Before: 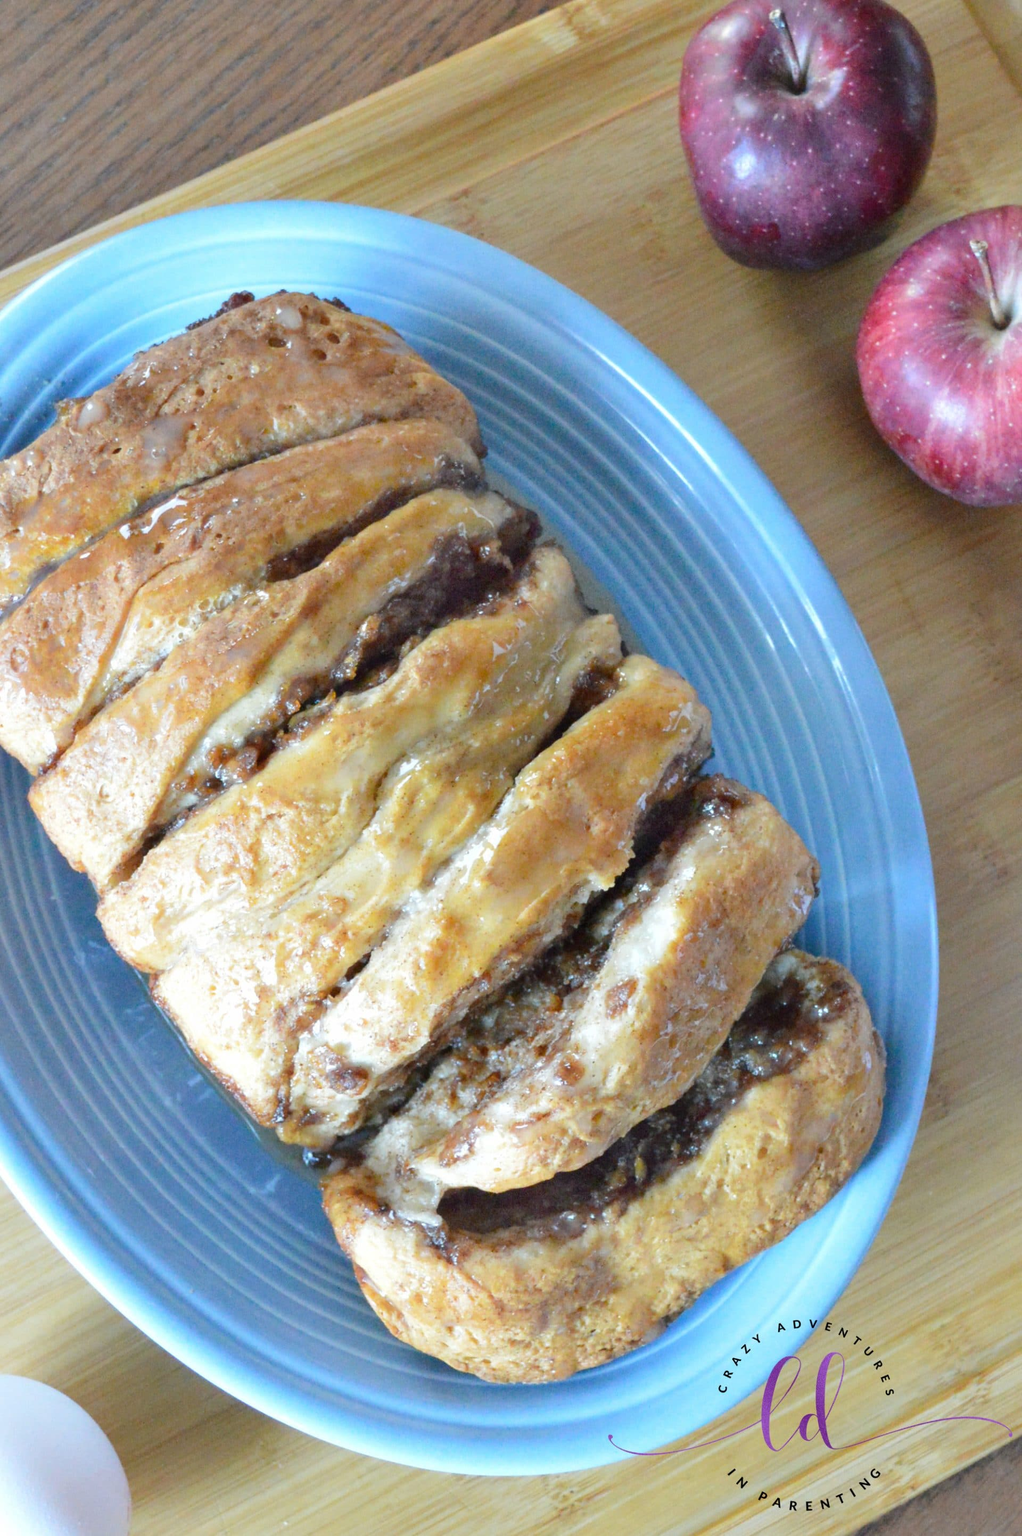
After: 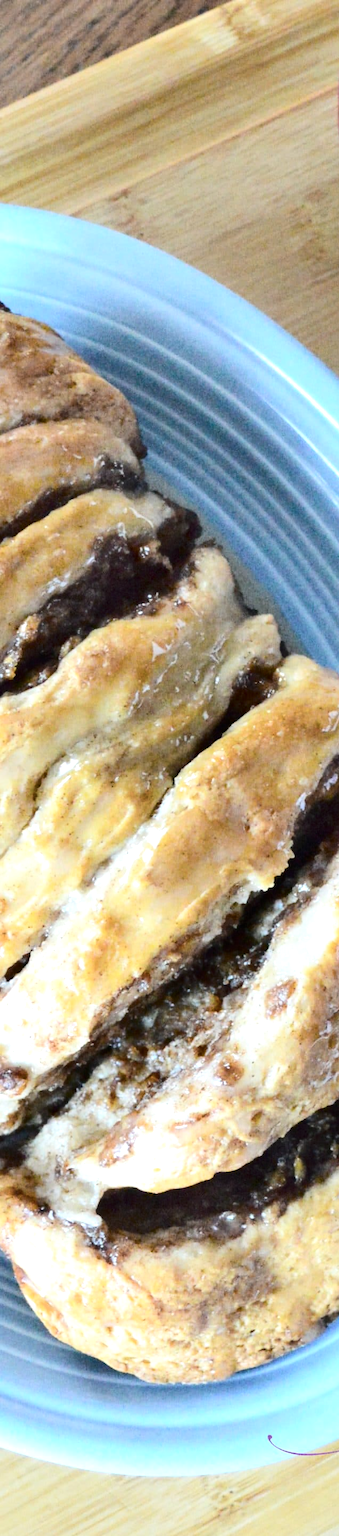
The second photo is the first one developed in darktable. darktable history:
color balance rgb: perceptual saturation grading › global saturation 20%, global vibrance 20%
tone equalizer: -8 EV -0.417 EV, -7 EV -0.389 EV, -6 EV -0.333 EV, -5 EV -0.222 EV, -3 EV 0.222 EV, -2 EV 0.333 EV, -1 EV 0.389 EV, +0 EV 0.417 EV, edges refinement/feathering 500, mask exposure compensation -1.25 EV, preserve details no
contrast brightness saturation: contrast 0.25, saturation -0.31
crop: left 33.36%, right 33.36%
